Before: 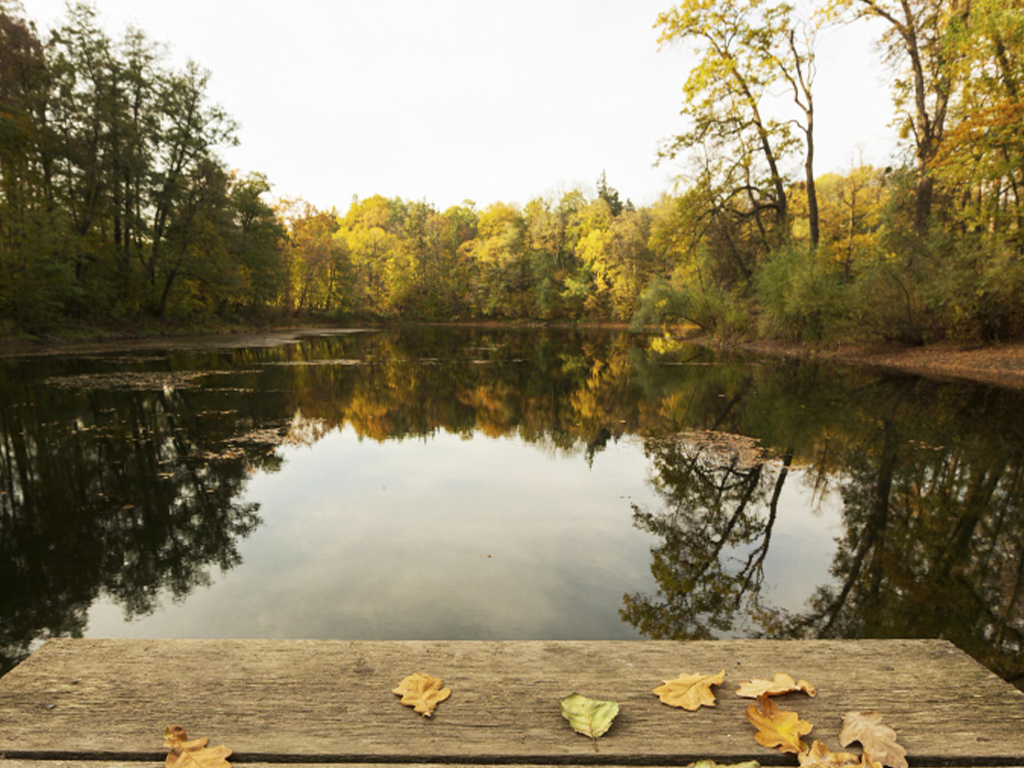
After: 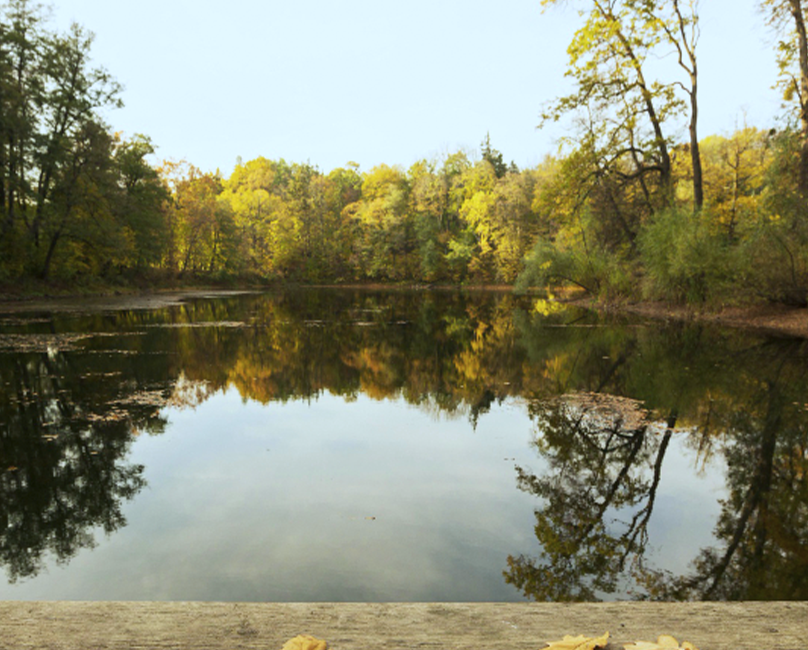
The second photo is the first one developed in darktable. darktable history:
crop: left 11.409%, top 4.956%, right 9.599%, bottom 10.36%
color calibration: output R [0.994, 0.059, -0.119, 0], output G [-0.036, 1.09, -0.119, 0], output B [0.078, -0.108, 0.961, 0], gray › normalize channels true, x 0.37, y 0.382, temperature 4317.45 K, gamut compression 0.009
